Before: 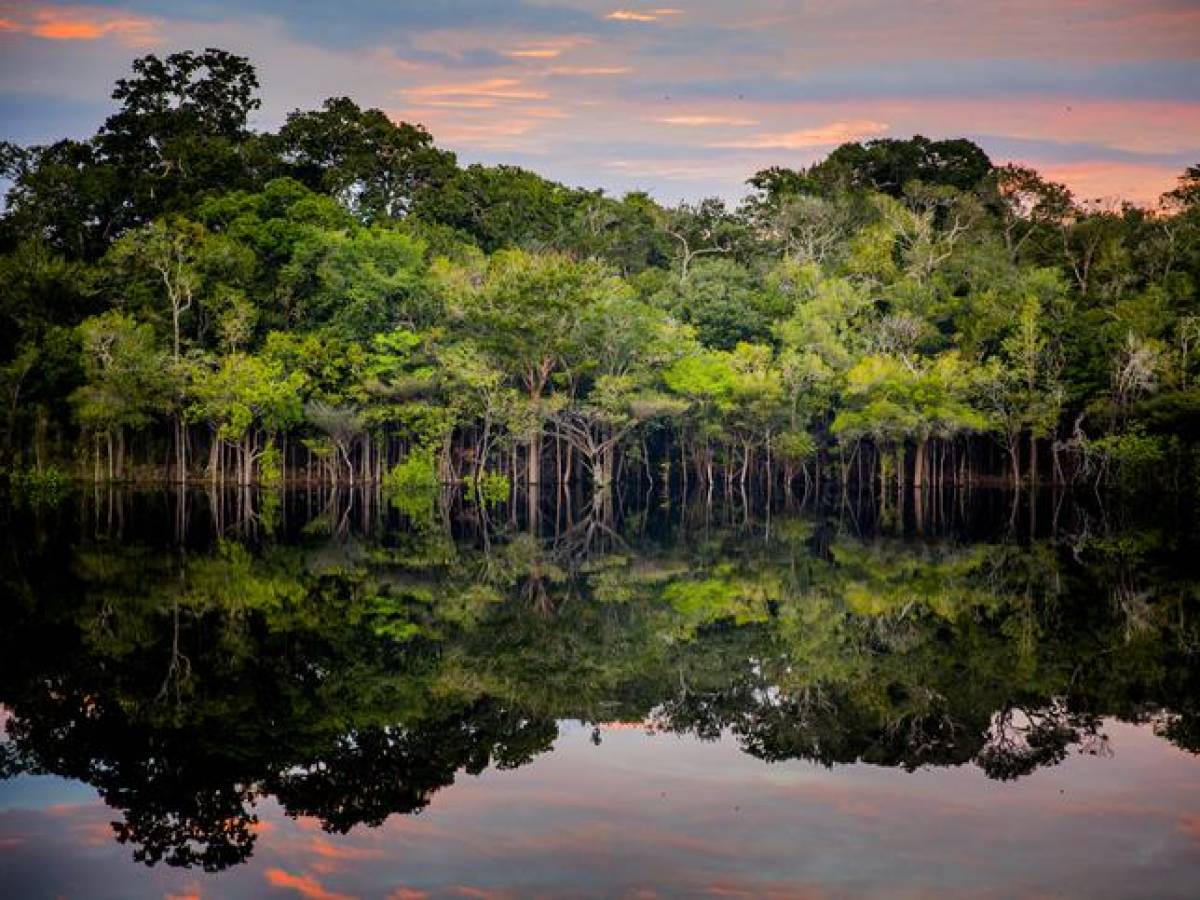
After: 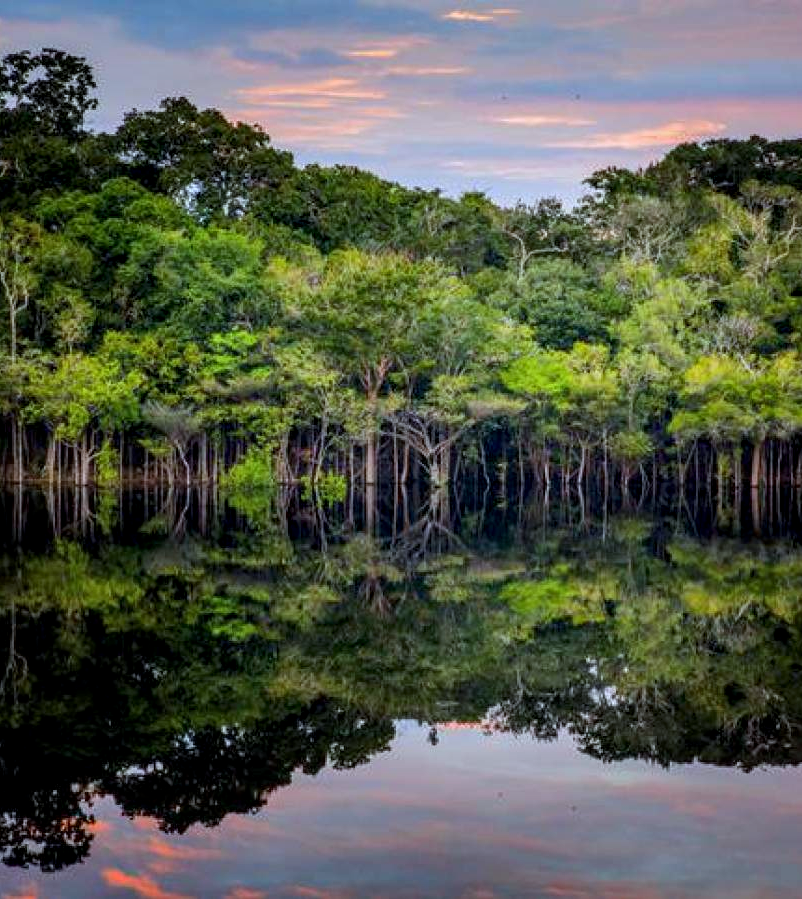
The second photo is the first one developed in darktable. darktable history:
crop and rotate: left 13.623%, right 19.47%
color calibration: x 0.369, y 0.382, temperature 4315.4 K
contrast brightness saturation: saturation 0.126
local contrast: on, module defaults
